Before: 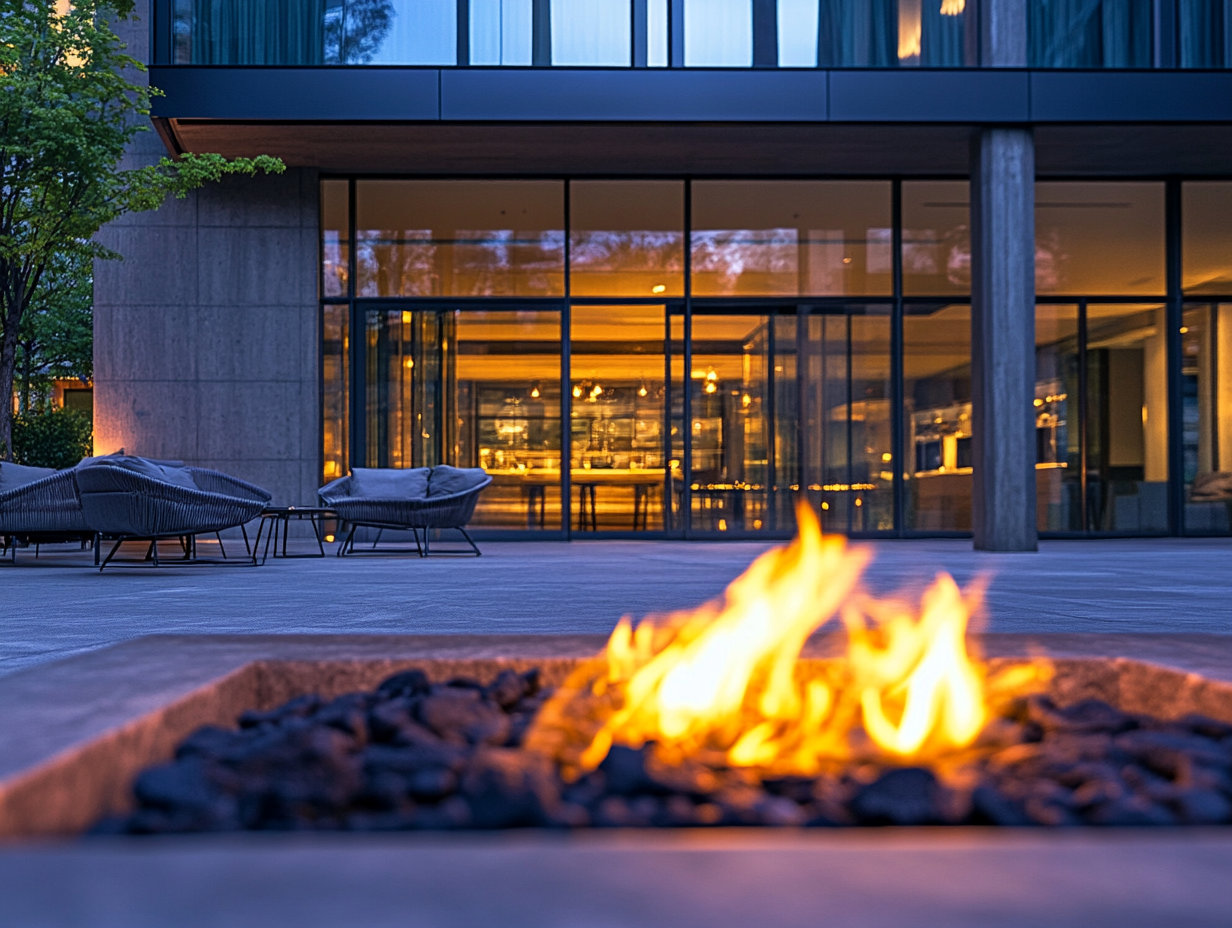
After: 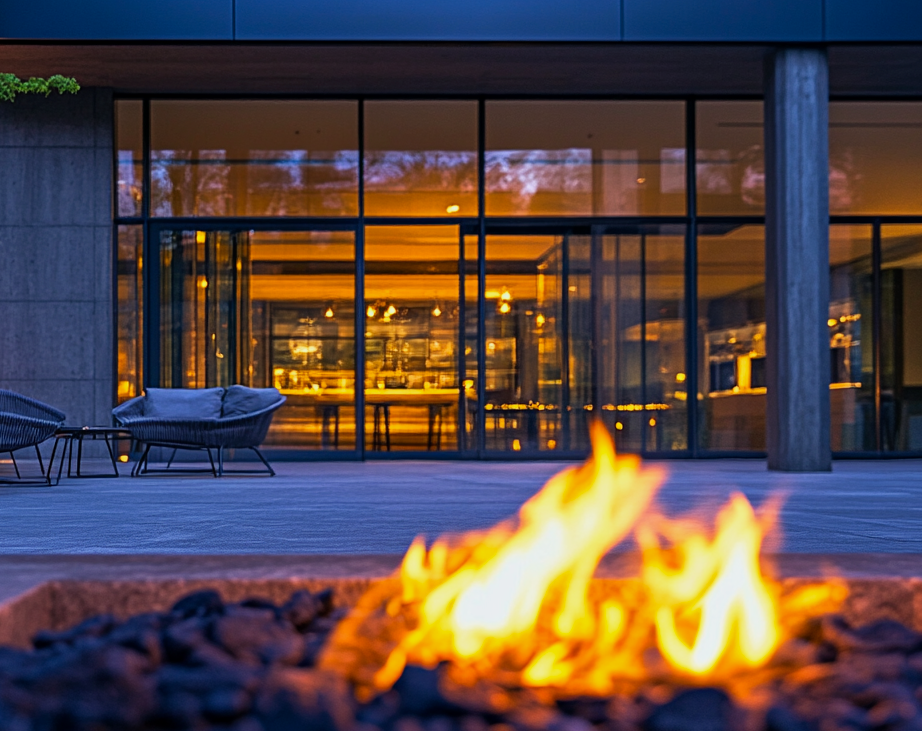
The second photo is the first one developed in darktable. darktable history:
exposure: exposure -0.21 EV, compensate highlight preservation false
crop: left 16.768%, top 8.653%, right 8.362%, bottom 12.485%
contrast brightness saturation: contrast 0.04, saturation 0.16
color balance rgb: on, module defaults
bloom: size 3%, threshold 100%, strength 0%
